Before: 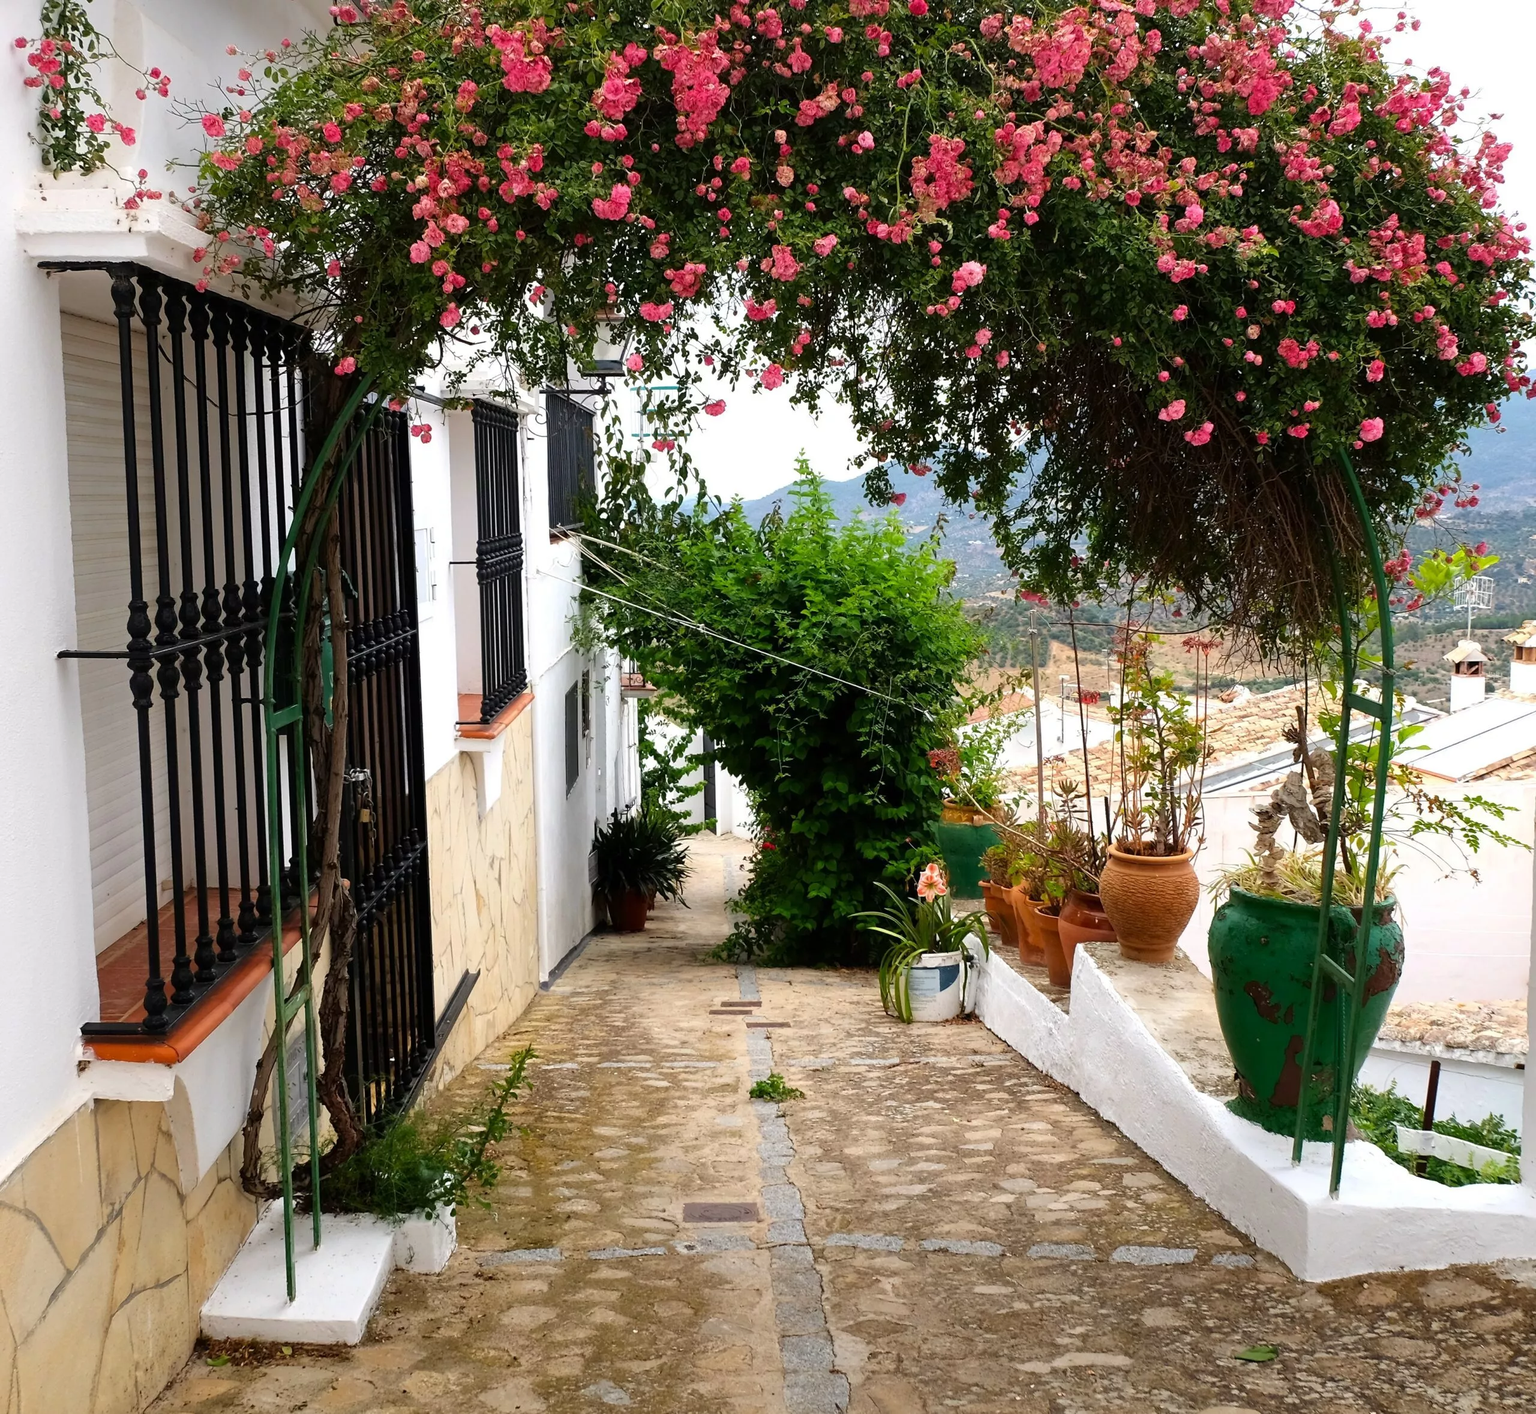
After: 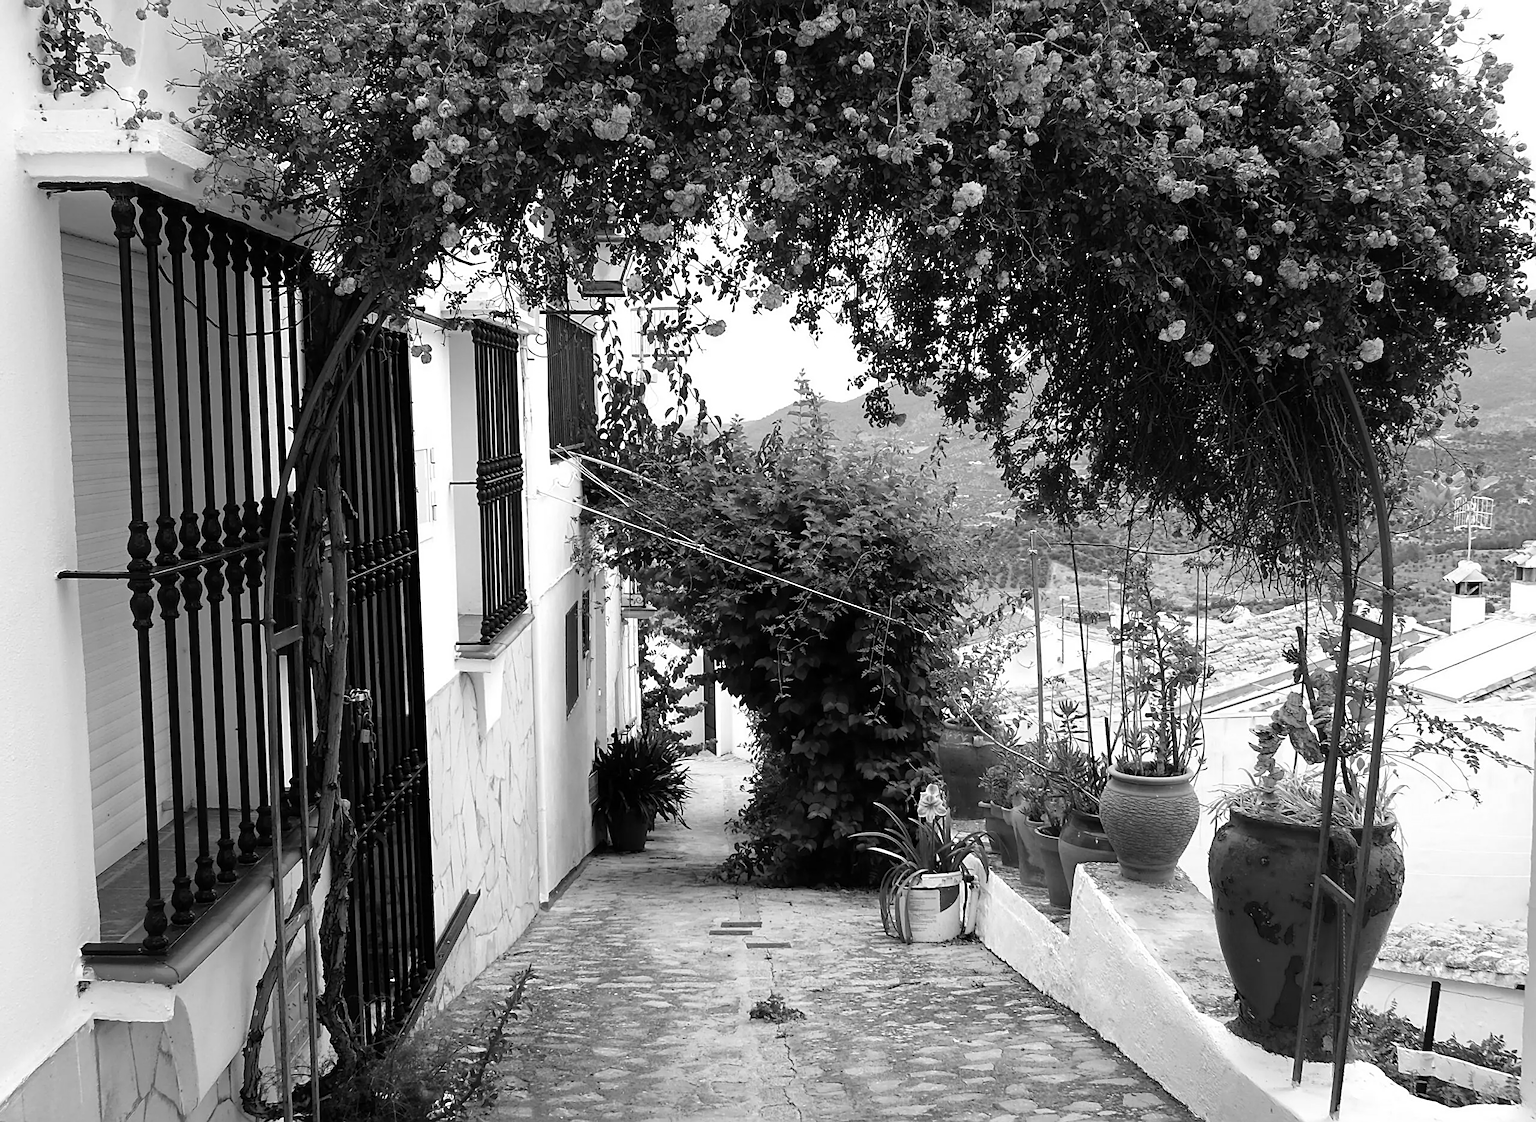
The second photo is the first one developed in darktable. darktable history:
sharpen: on, module defaults
crop and rotate: top 5.667%, bottom 14.937%
color zones: curves: ch1 [(0, -0.014) (0.143, -0.013) (0.286, -0.013) (0.429, -0.016) (0.571, -0.019) (0.714, -0.015) (0.857, 0.002) (1, -0.014)]
